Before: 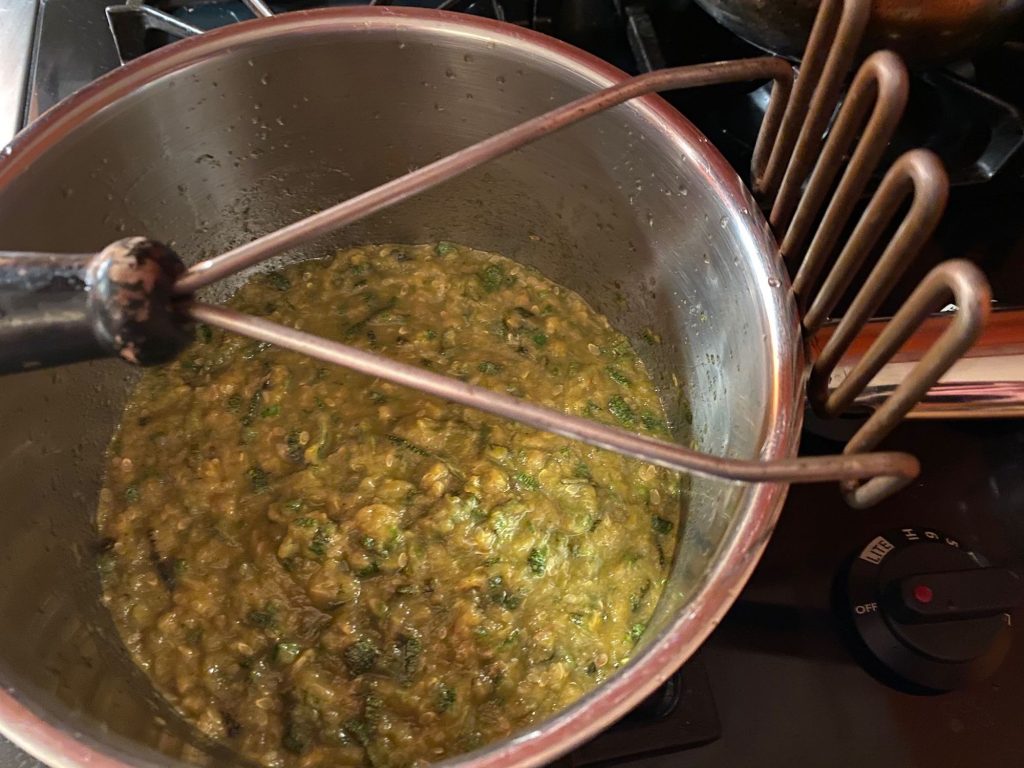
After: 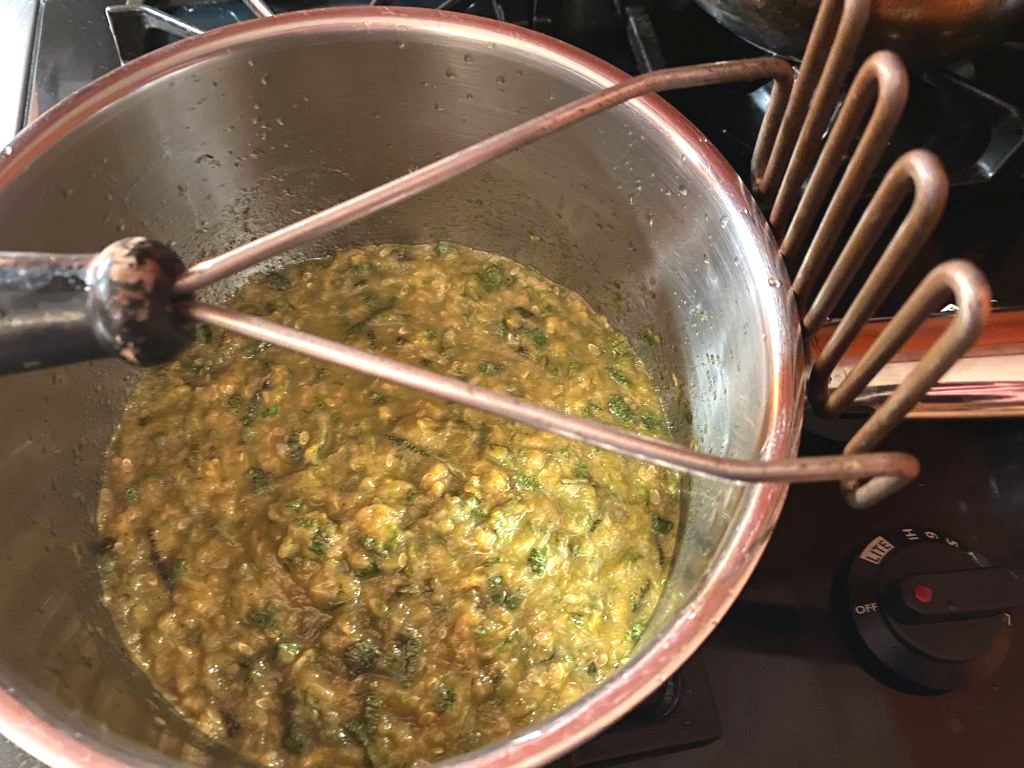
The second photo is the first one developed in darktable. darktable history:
exposure: black level correction -0.002, exposure 0.708 EV, compensate highlight preservation false
contrast brightness saturation: saturation -0.067
